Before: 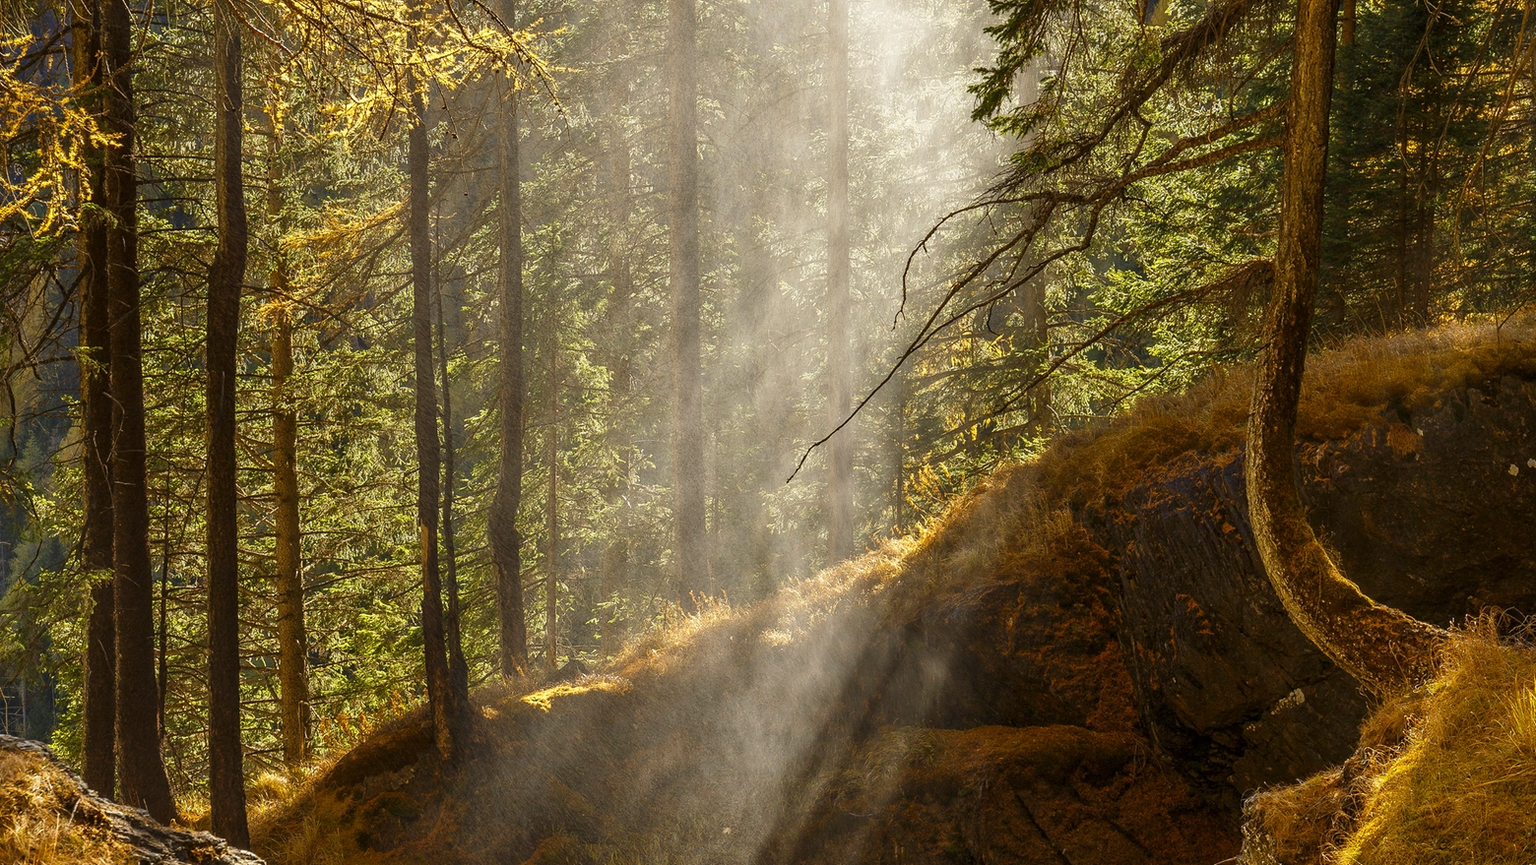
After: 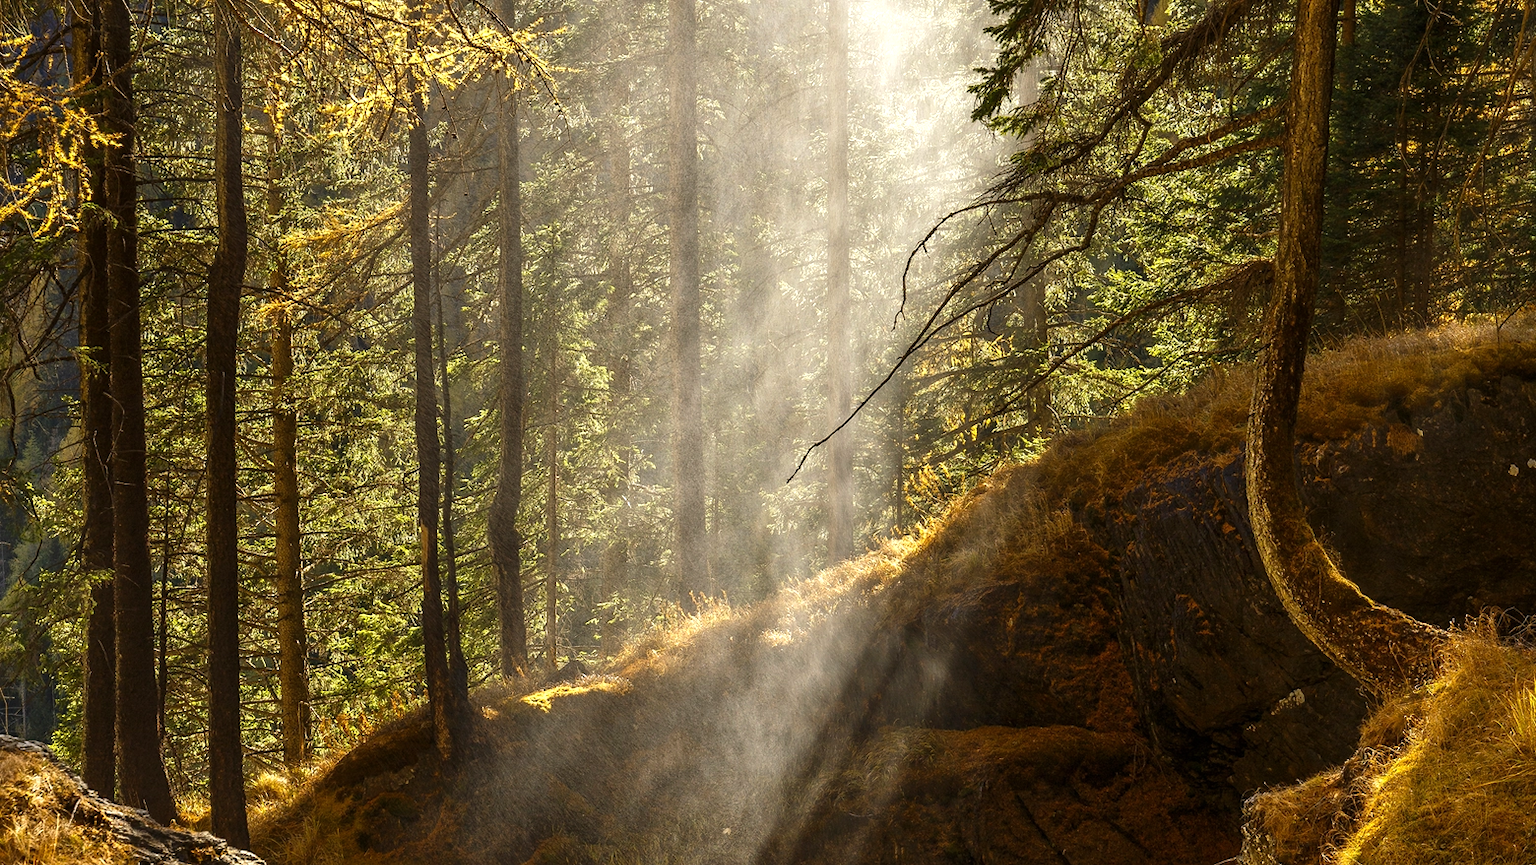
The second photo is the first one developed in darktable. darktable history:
tone equalizer: -8 EV -0.451 EV, -7 EV -0.365 EV, -6 EV -0.371 EV, -5 EV -0.194 EV, -3 EV 0.195 EV, -2 EV 0.347 EV, -1 EV 0.409 EV, +0 EV 0.432 EV, edges refinement/feathering 500, mask exposure compensation -1.57 EV, preserve details no
